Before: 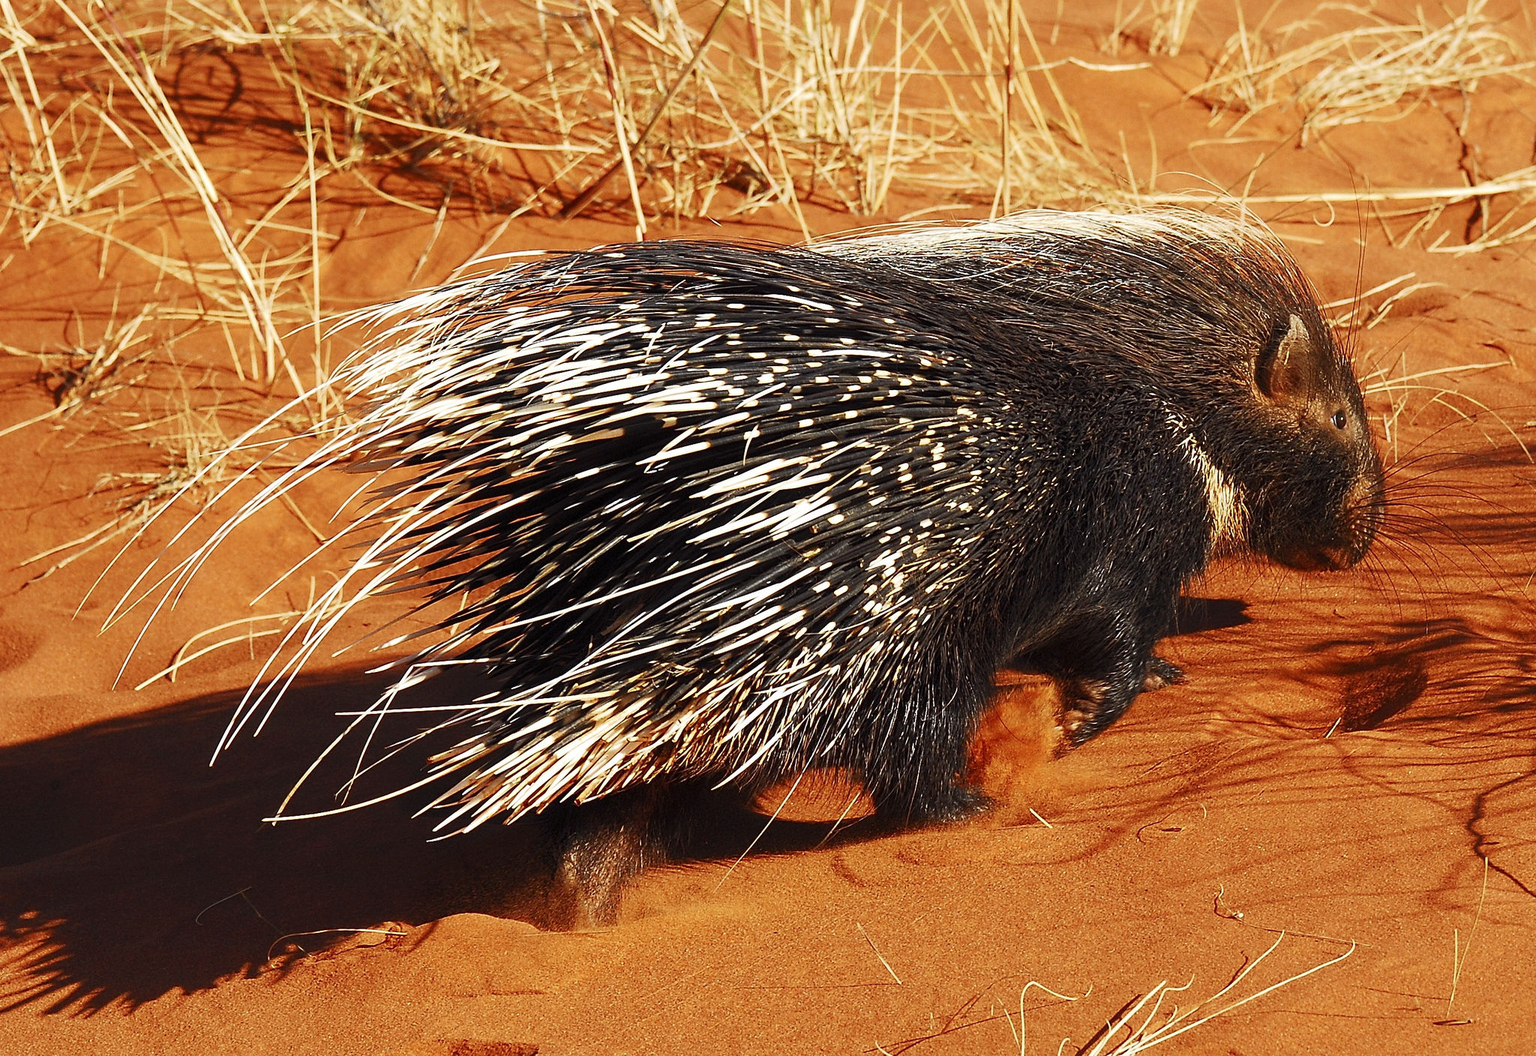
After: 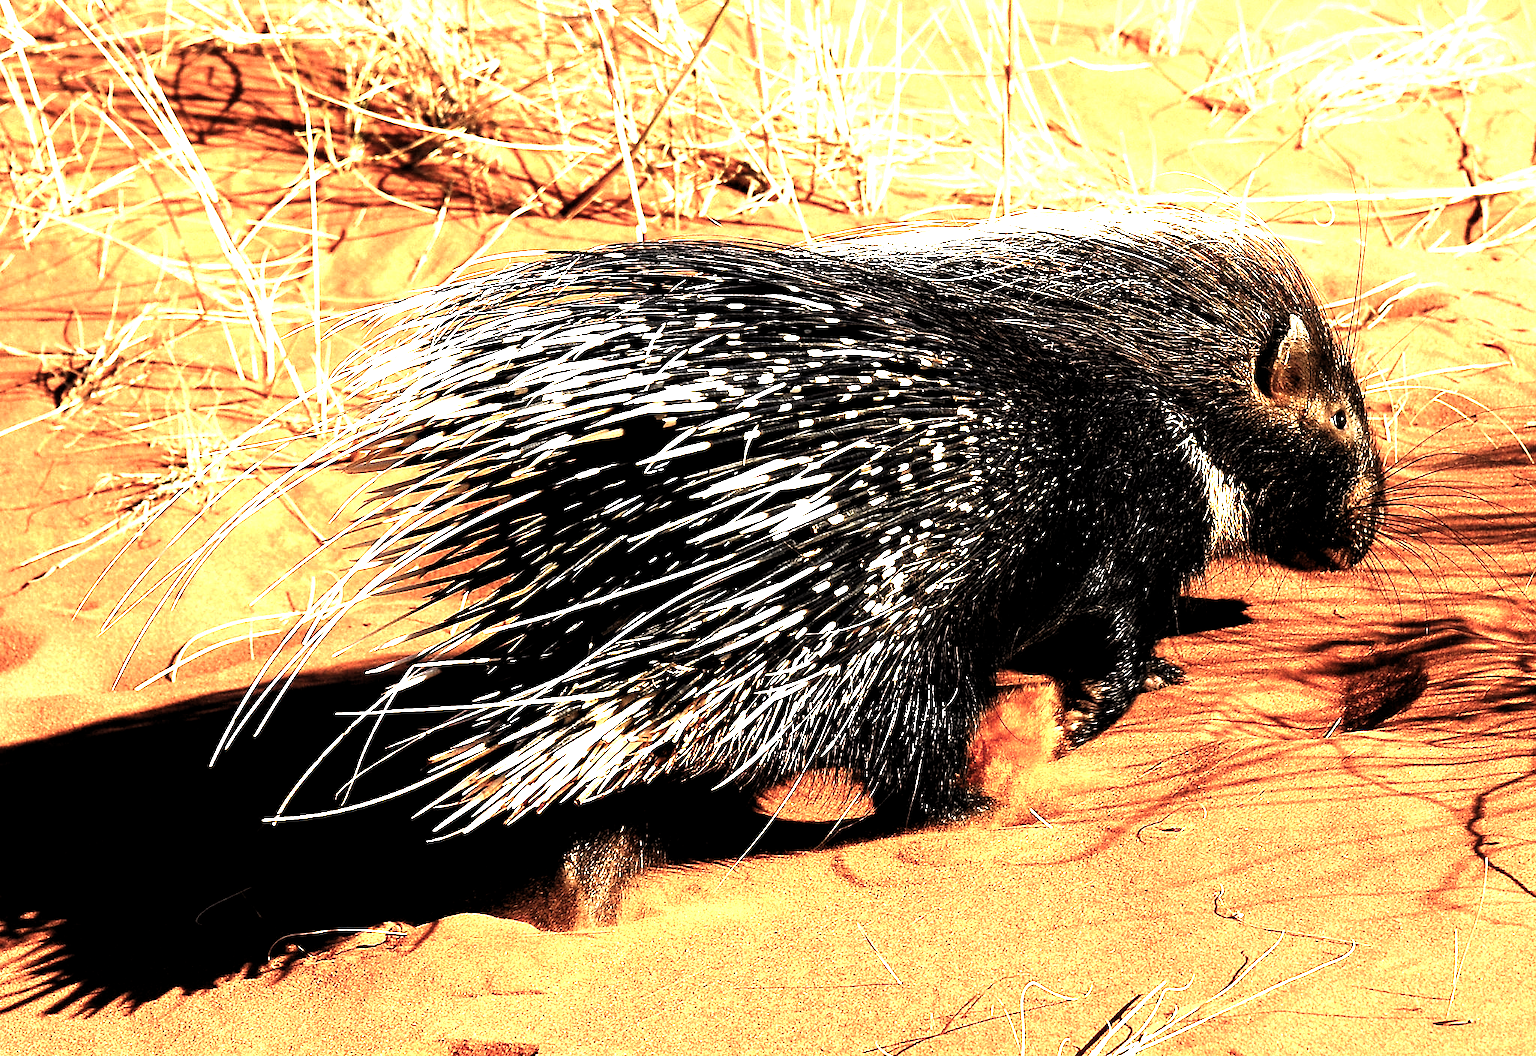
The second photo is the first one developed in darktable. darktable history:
levels: levels [0.012, 0.367, 0.697]
filmic rgb: black relative exposure -8.2 EV, white relative exposure 2.2 EV, threshold 3 EV, hardness 7.11, latitude 85.74%, contrast 1.696, highlights saturation mix -4%, shadows ↔ highlights balance -2.69%, color science v5 (2021), contrast in shadows safe, contrast in highlights safe, enable highlight reconstruction true
